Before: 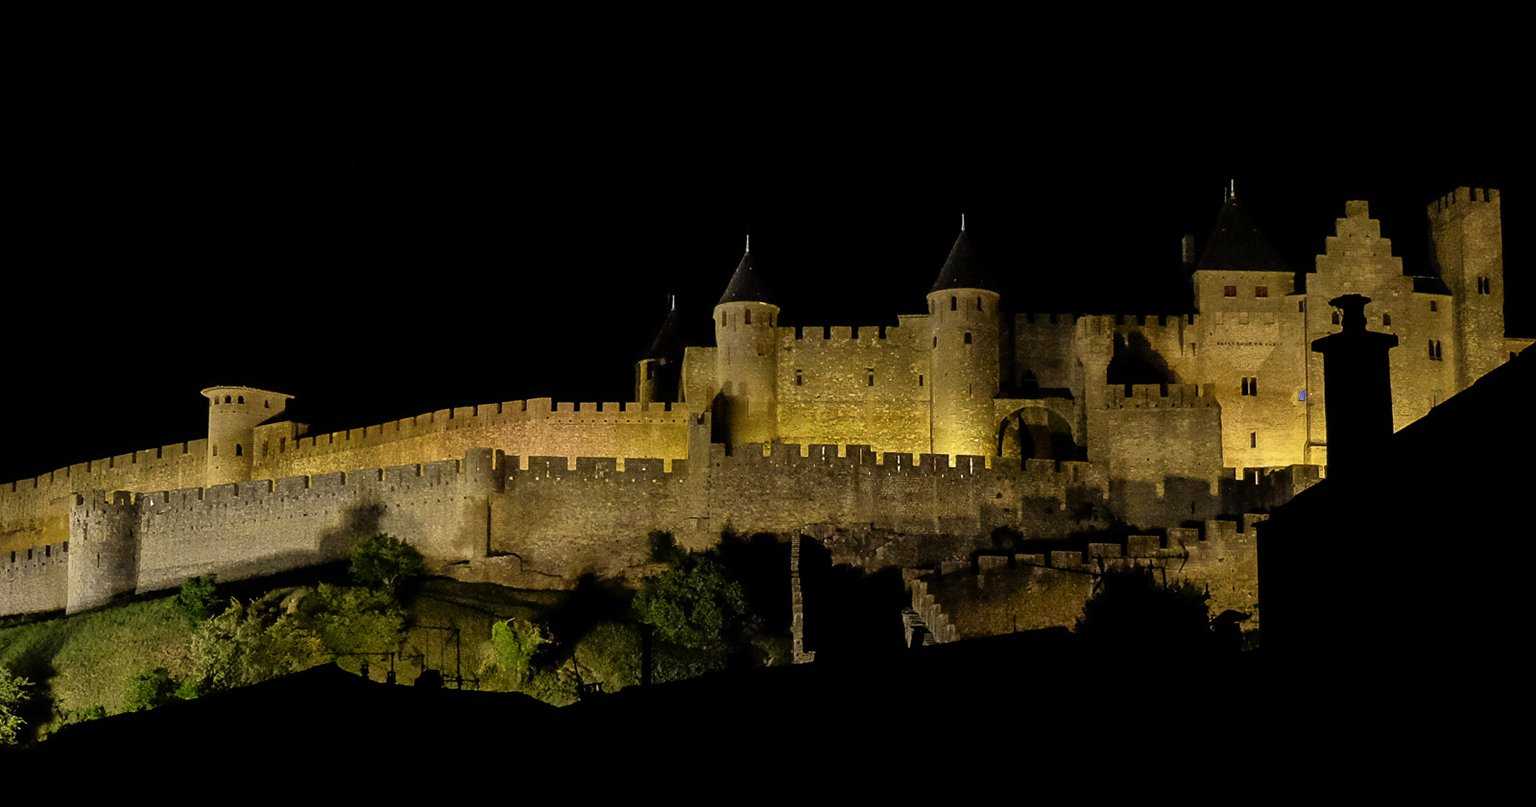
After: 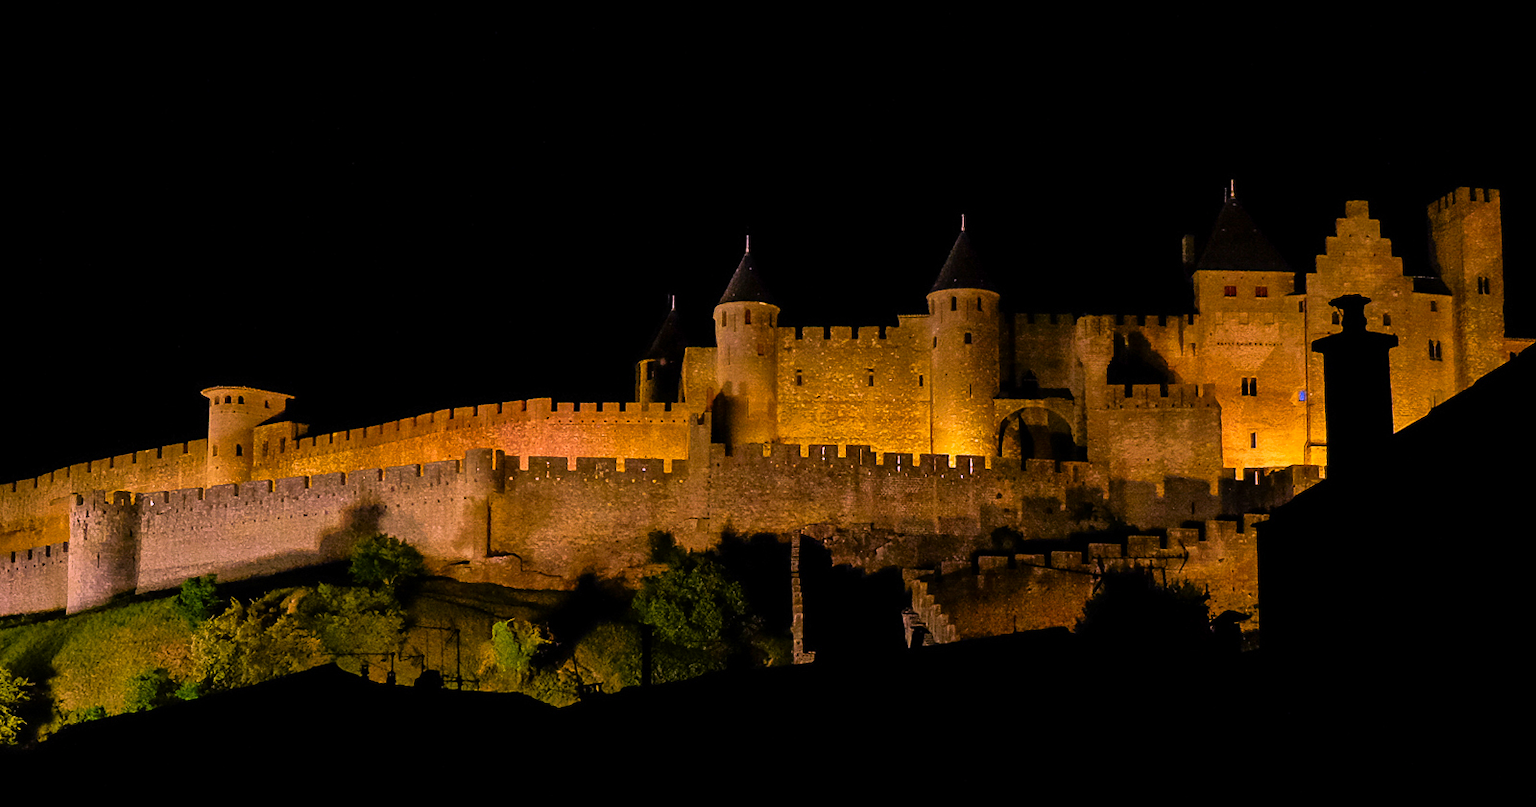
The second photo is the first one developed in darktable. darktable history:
color correction: highlights a* 19.46, highlights b* -11.92, saturation 1.7
